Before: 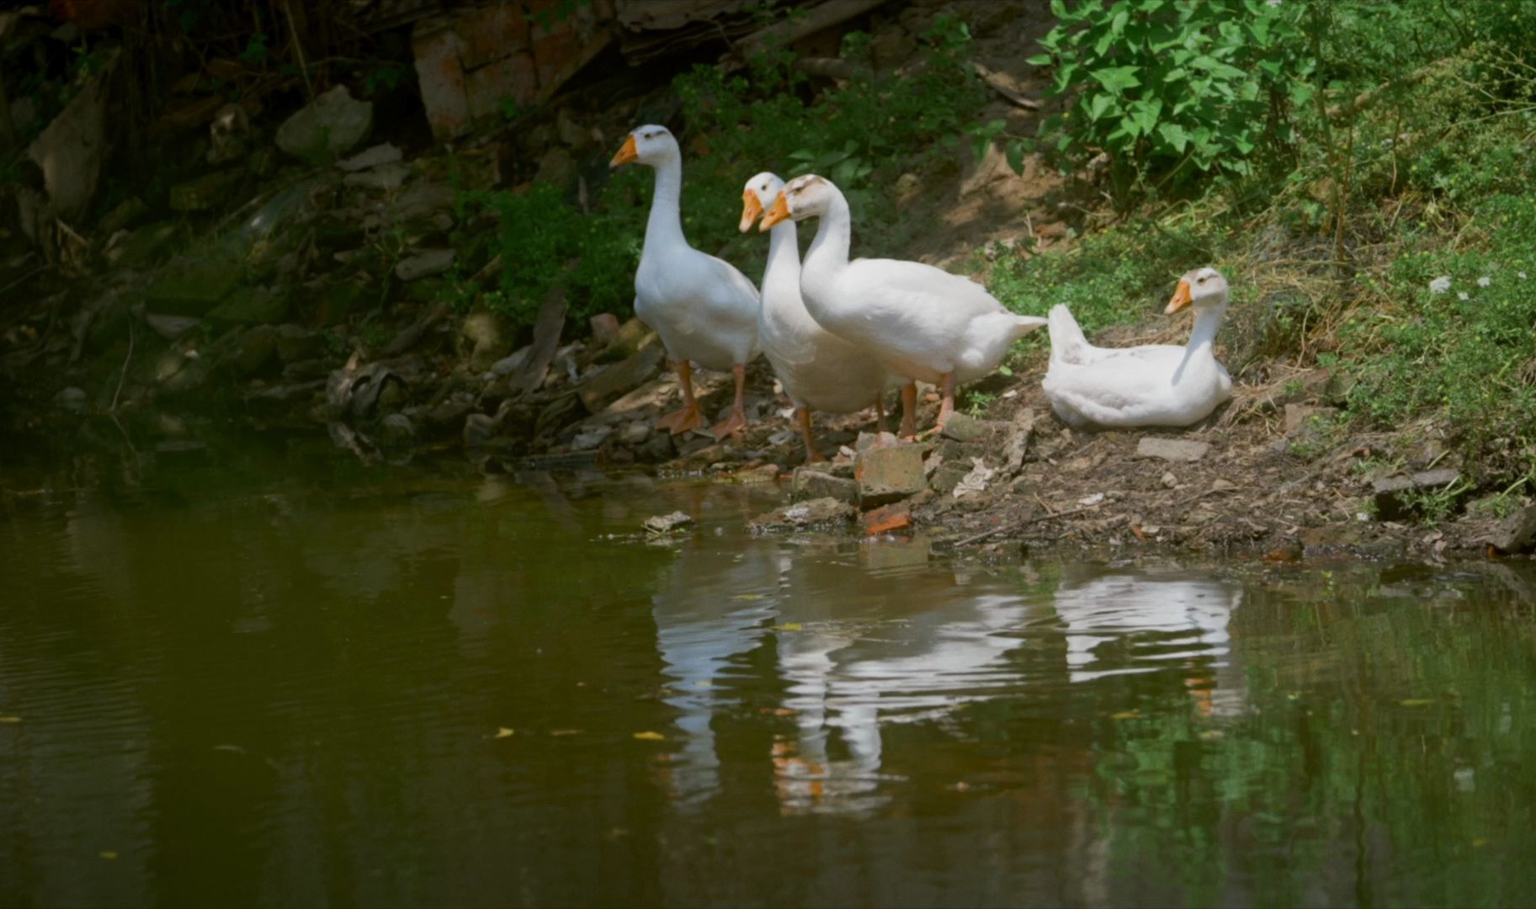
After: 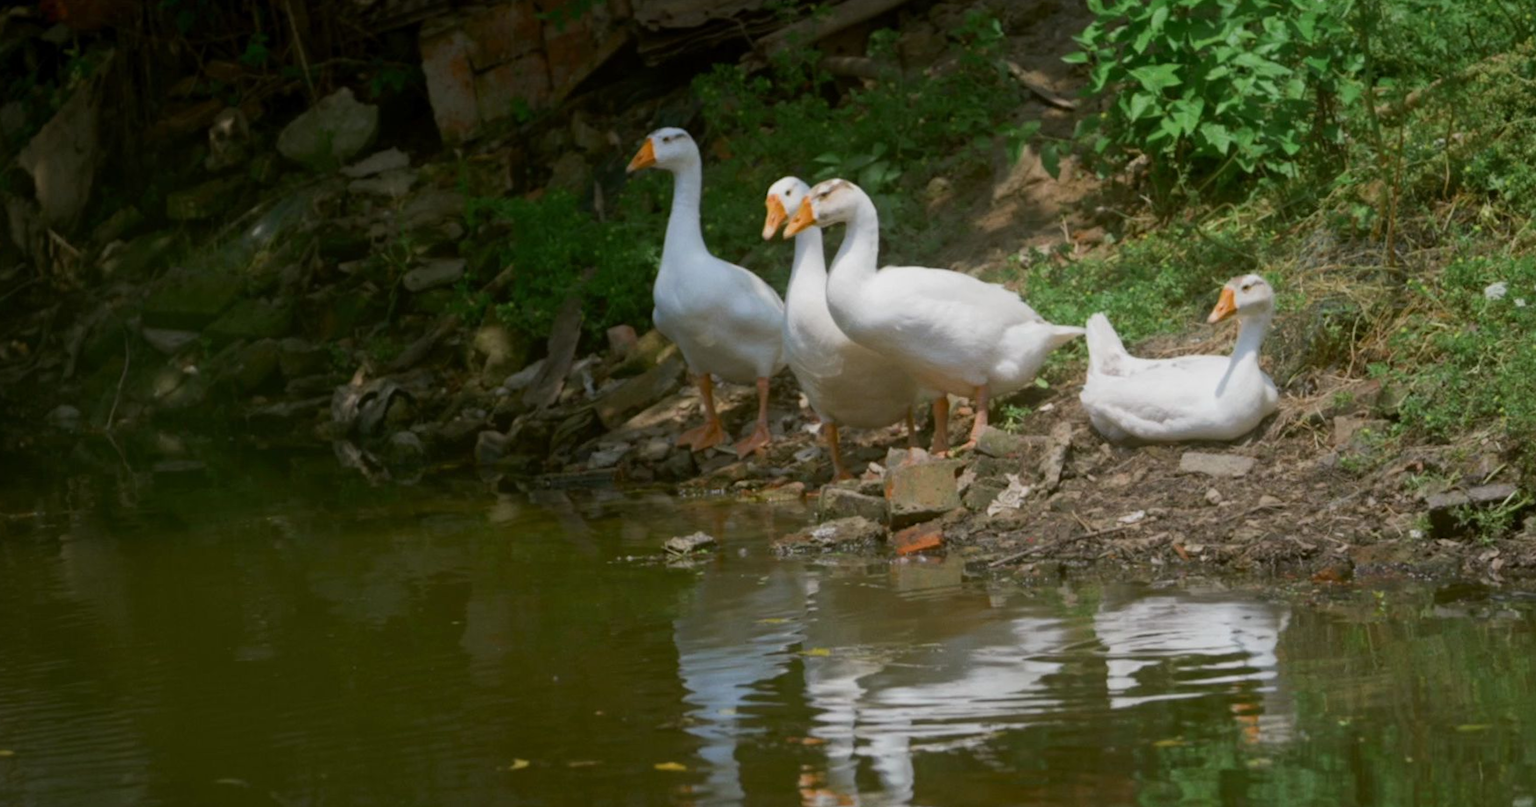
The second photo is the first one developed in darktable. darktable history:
crop and rotate: angle 0.282°, left 0.207%, right 3.359%, bottom 14.331%
